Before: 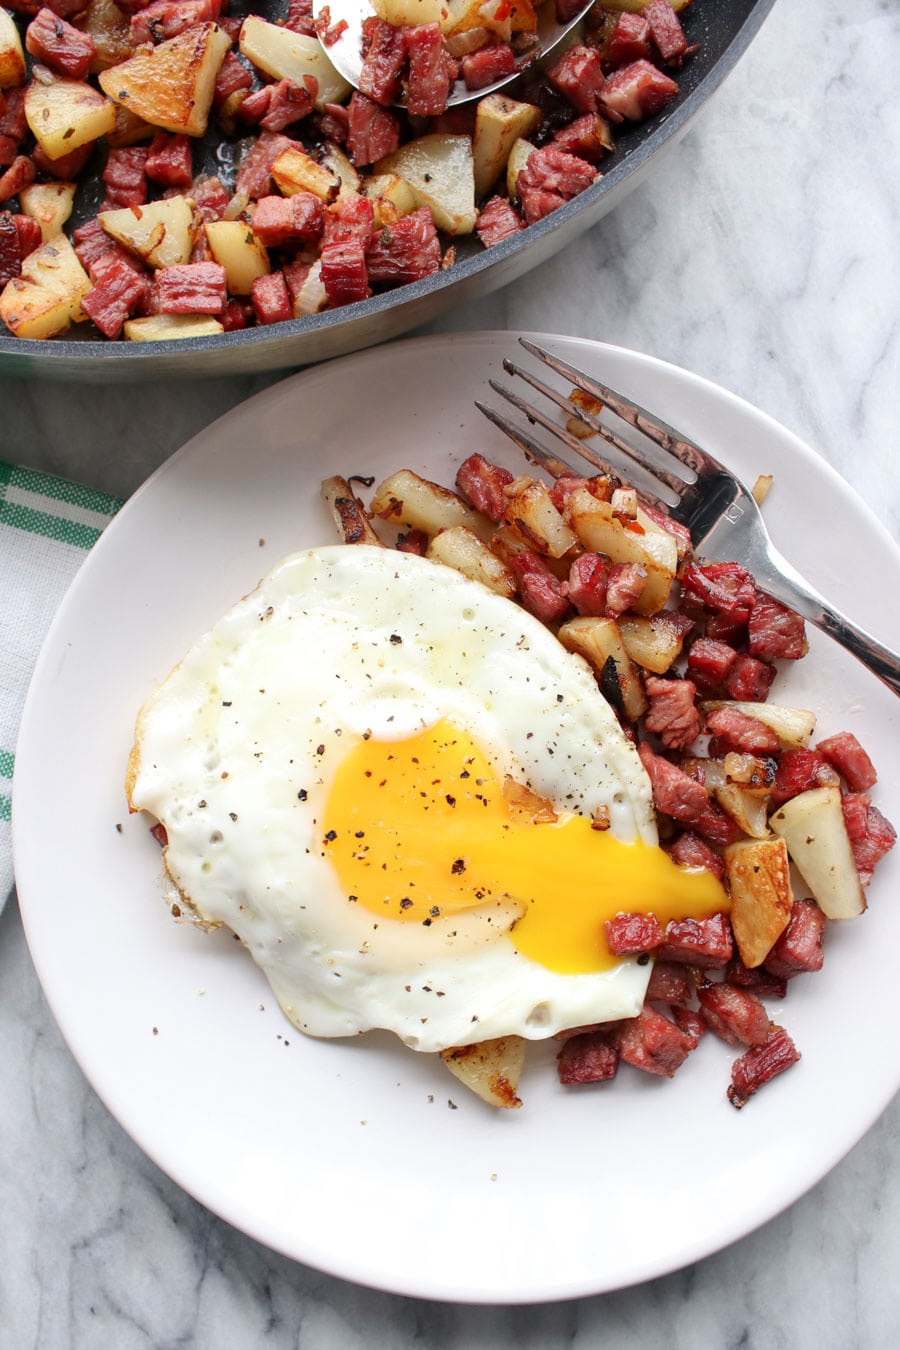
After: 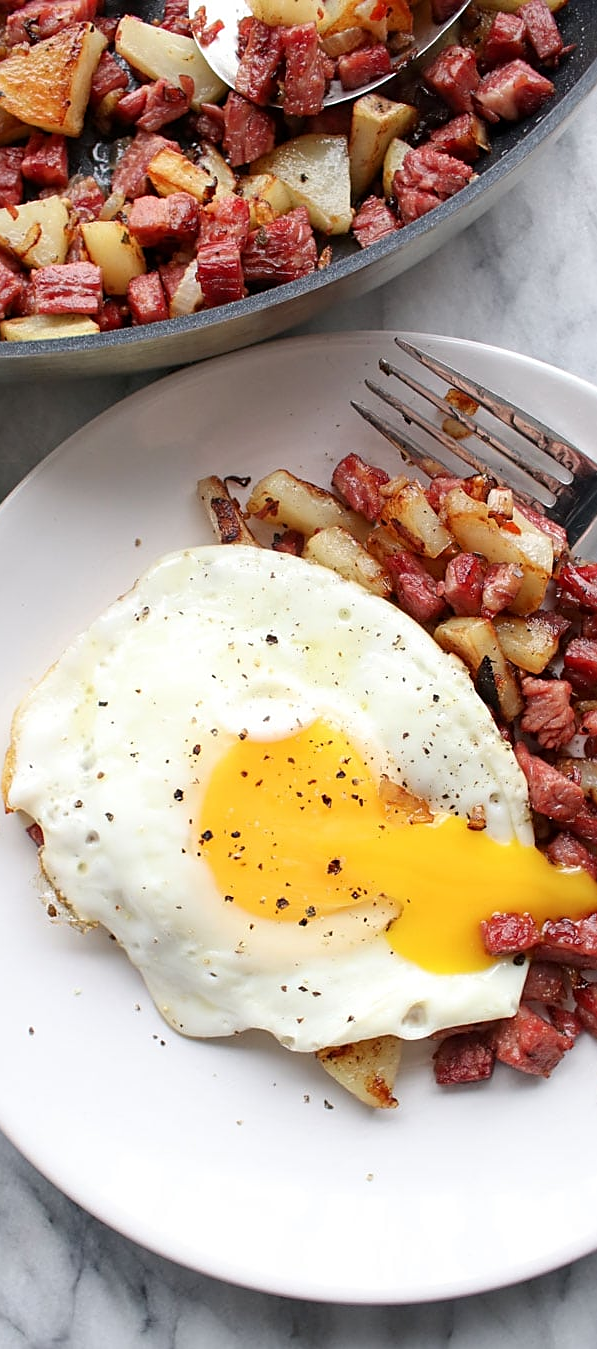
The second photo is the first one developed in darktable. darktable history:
sharpen: on, module defaults
crop and rotate: left 13.881%, right 19.746%
